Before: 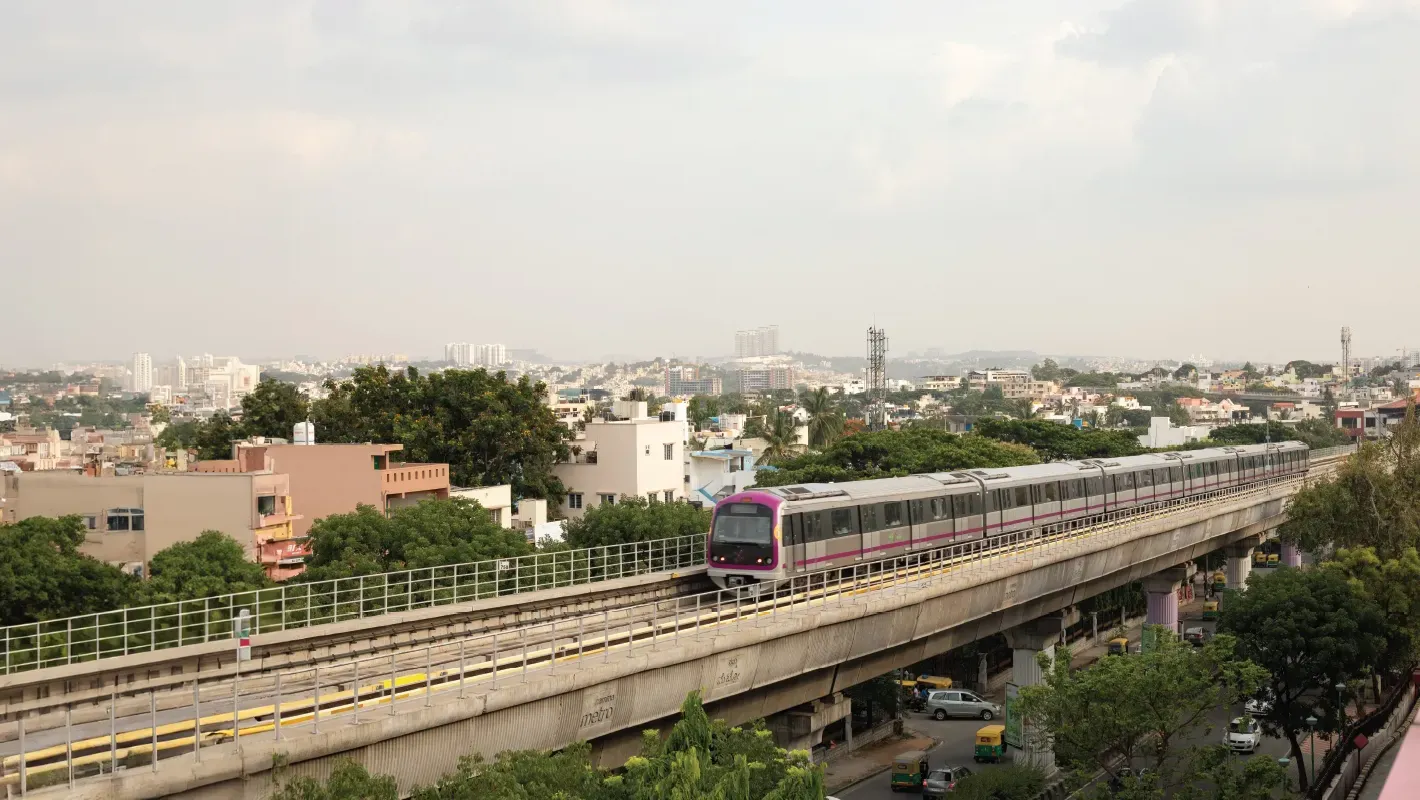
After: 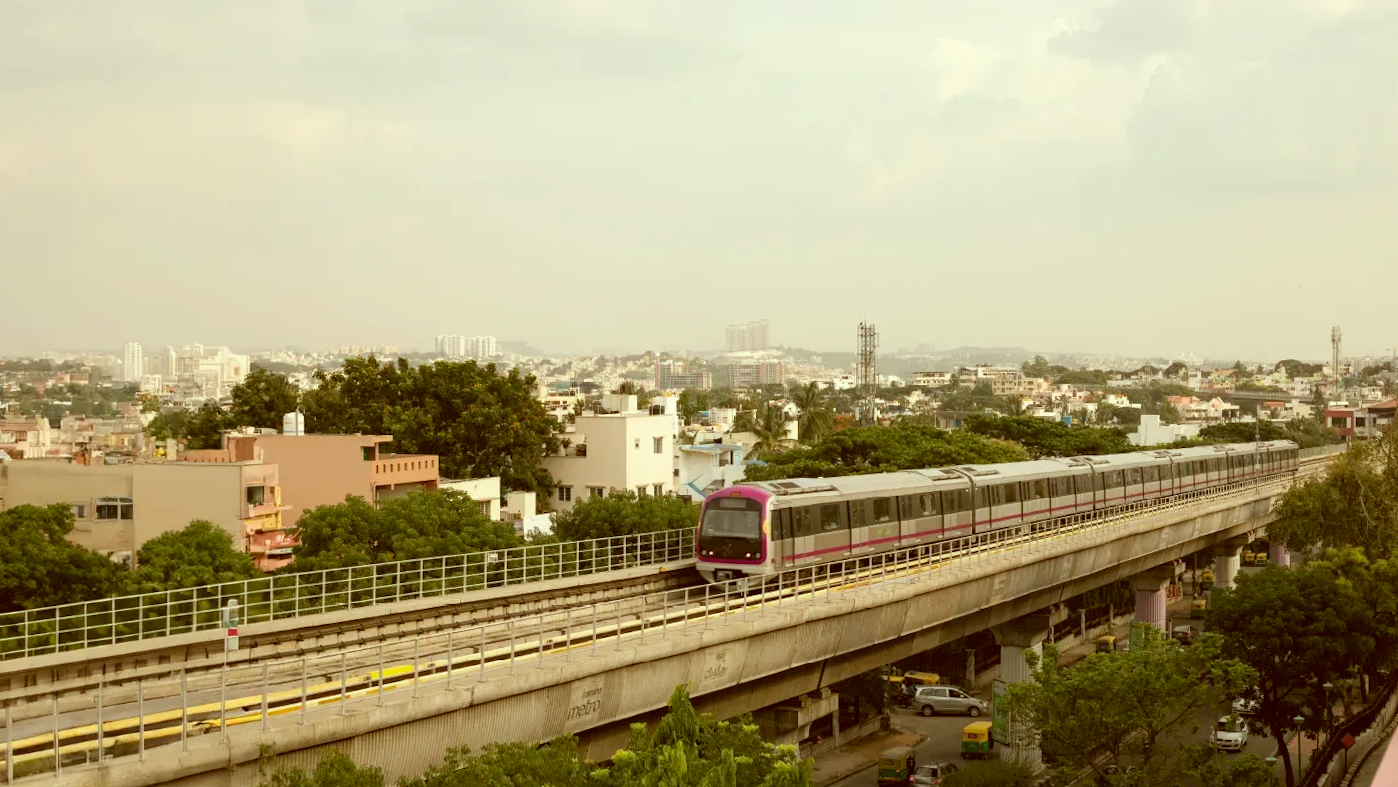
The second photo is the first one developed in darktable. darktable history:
color correction: highlights a* -5.3, highlights b* 9.8, shadows a* 9.8, shadows b* 24.26
crop and rotate: angle -0.5°
